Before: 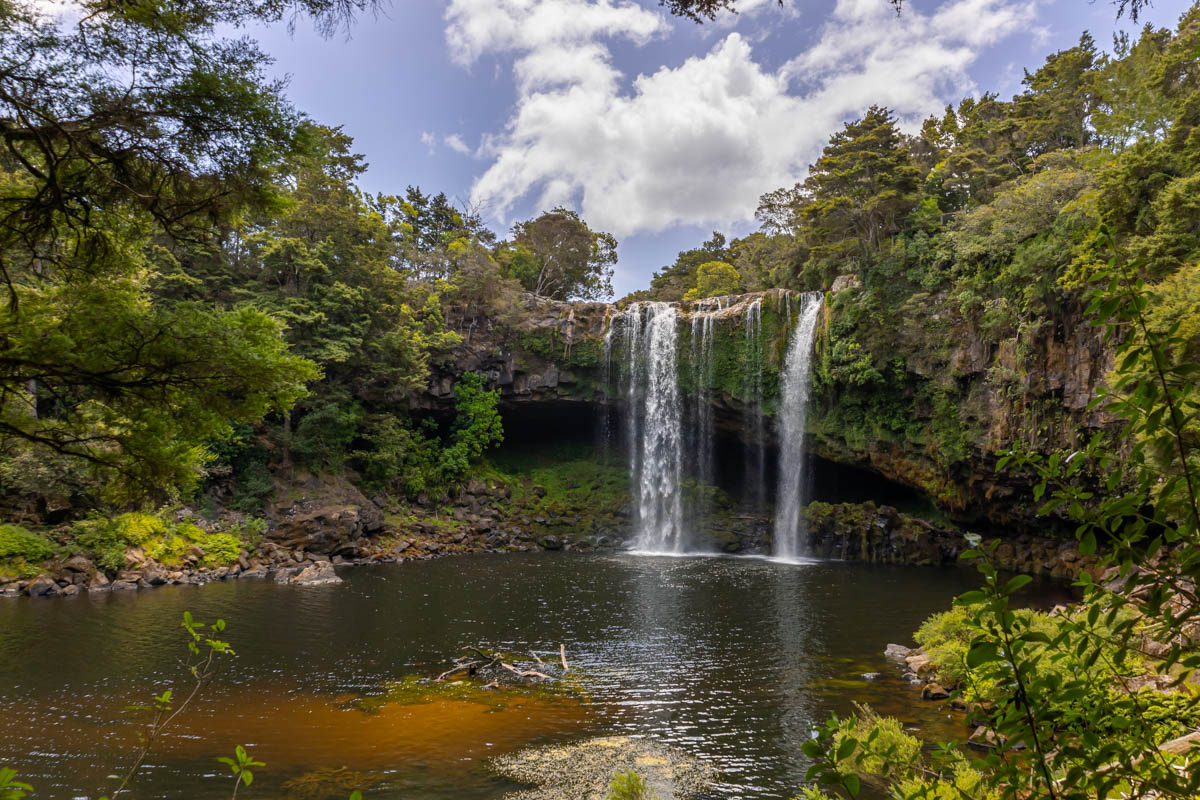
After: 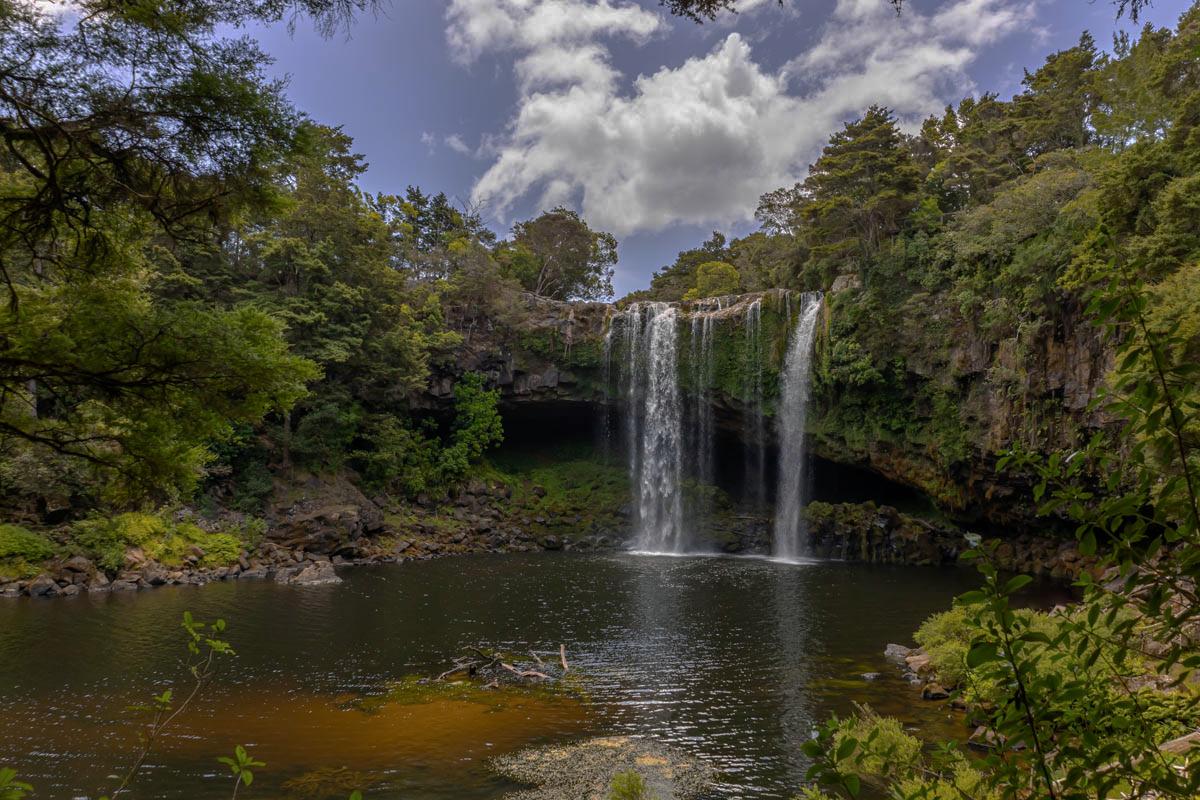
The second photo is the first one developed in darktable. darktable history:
base curve: curves: ch0 [(0, 0) (0.841, 0.609) (1, 1)], preserve colors none
